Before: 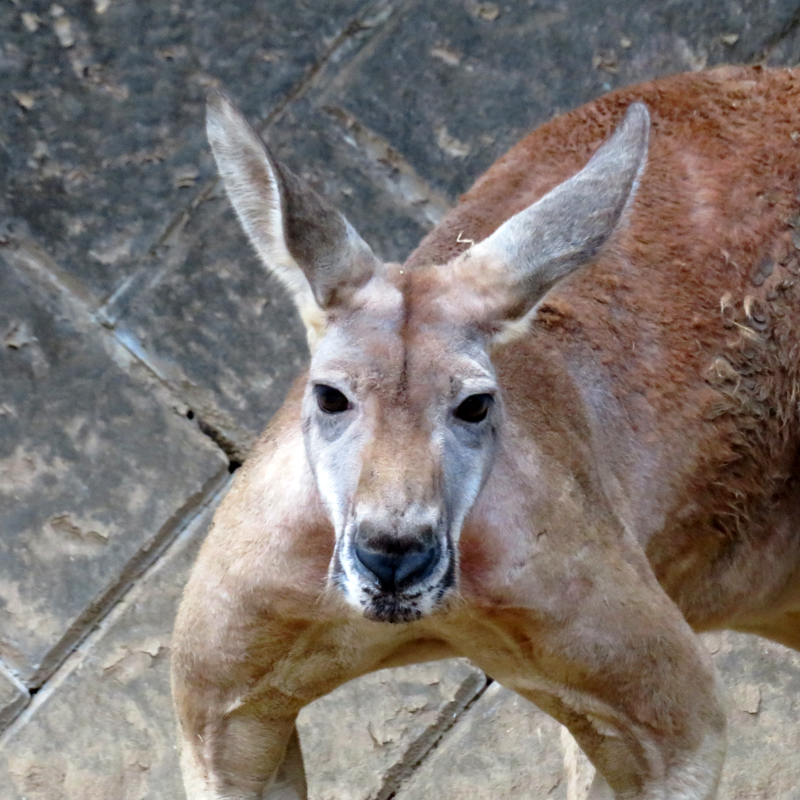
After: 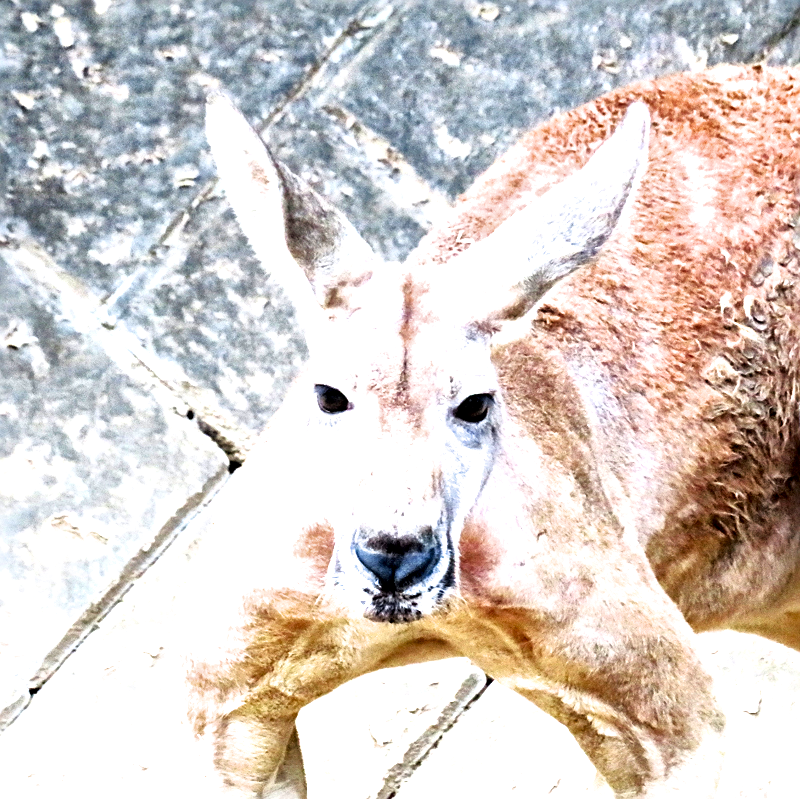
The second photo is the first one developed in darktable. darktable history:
crop: bottom 0.062%
exposure: exposure 2.008 EV, compensate highlight preservation false
local contrast: mode bilateral grid, contrast 21, coarseness 21, detail 150%, midtone range 0.2
filmic rgb: black relative exposure -7.97 EV, white relative exposure 2.46 EV, hardness 6.35, iterations of high-quality reconstruction 0
sharpen: on, module defaults
